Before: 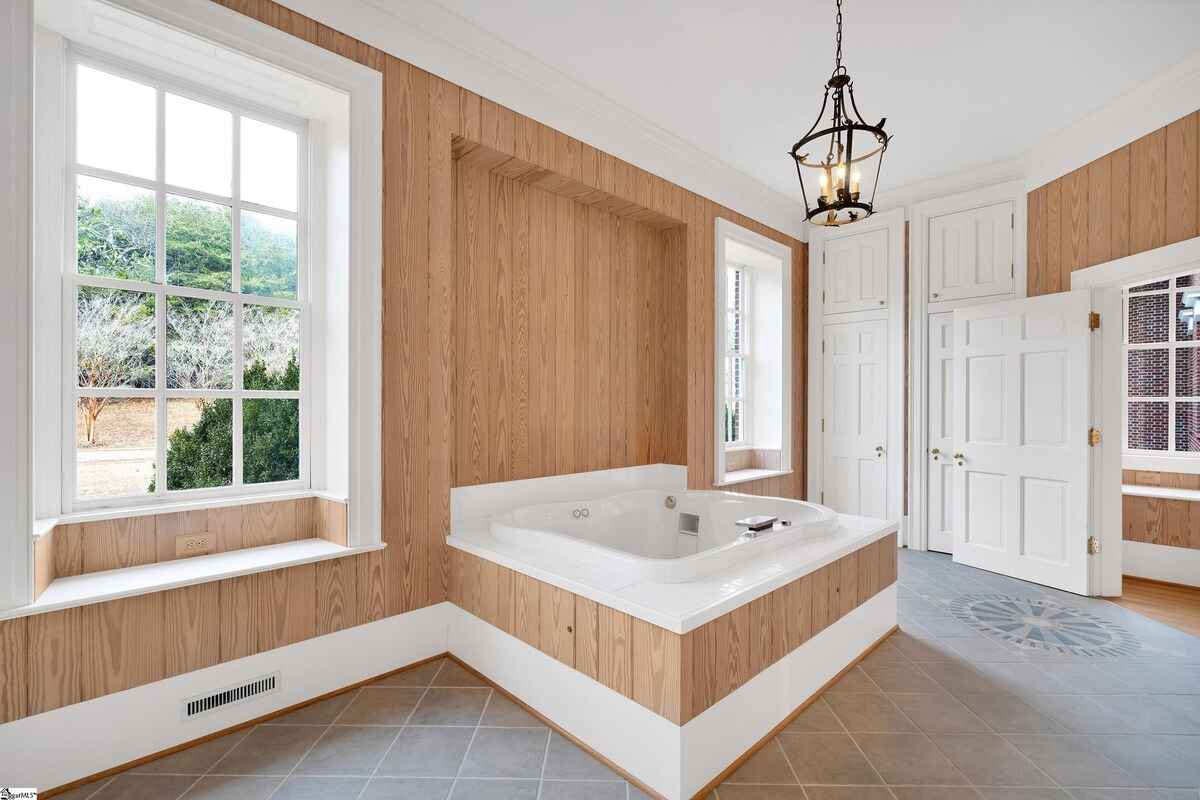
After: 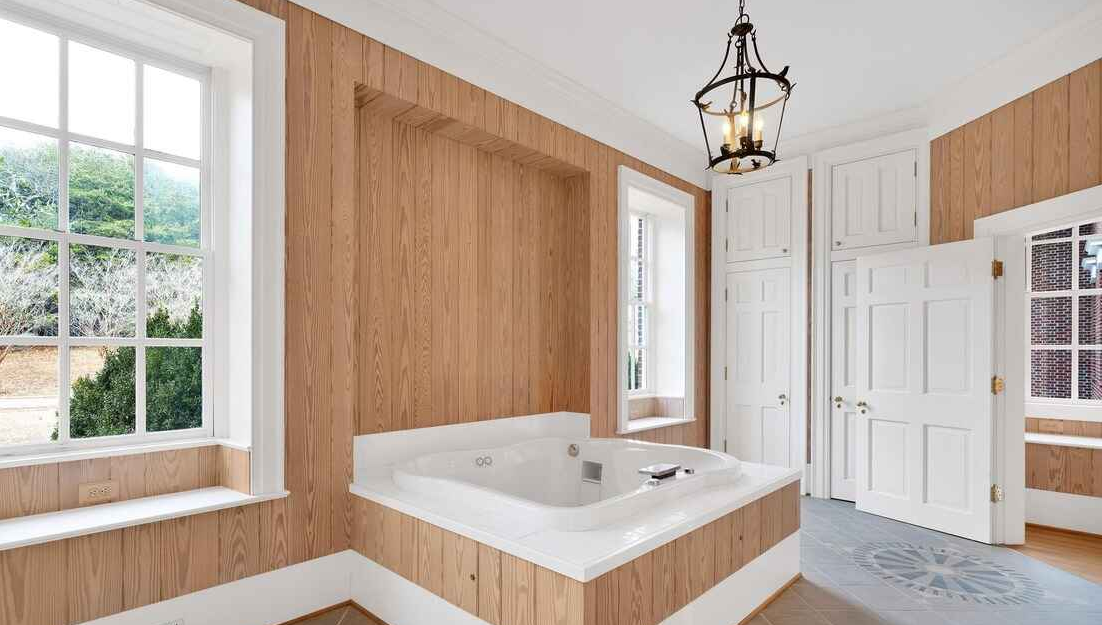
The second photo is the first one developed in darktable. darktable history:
crop: left 8.117%, top 6.557%, bottom 15.283%
